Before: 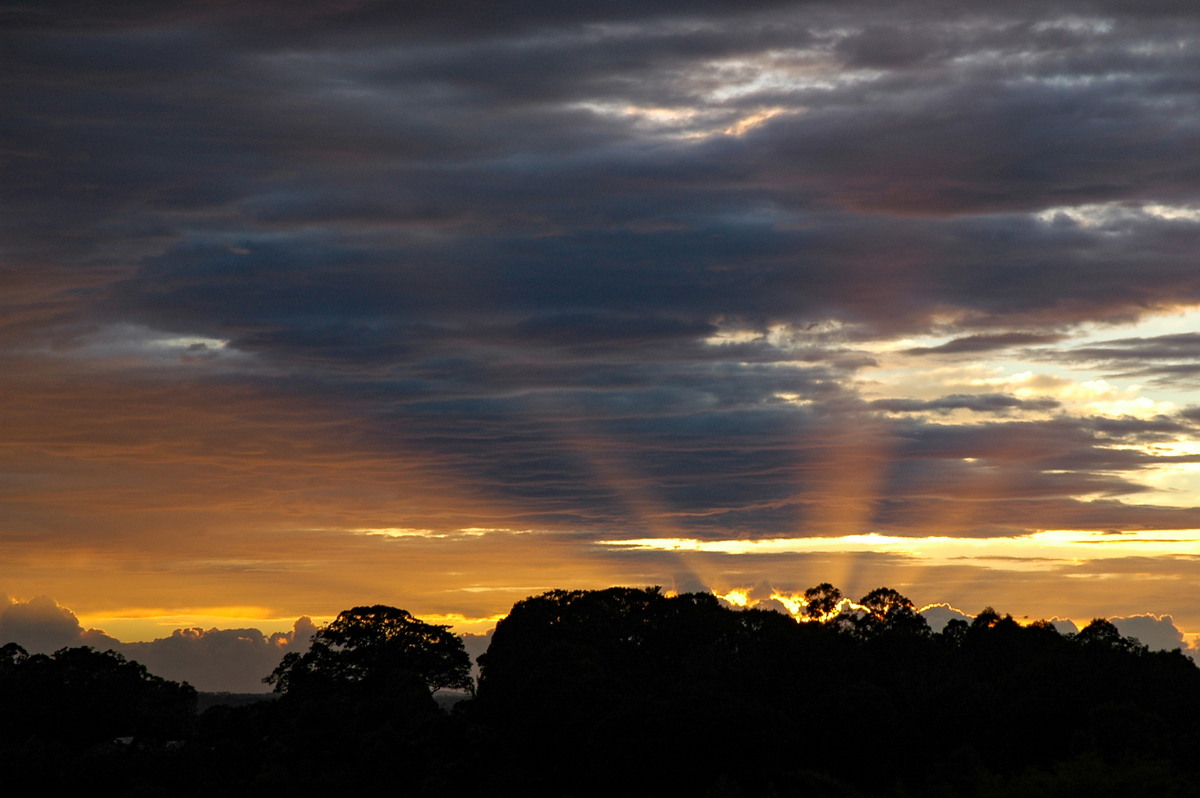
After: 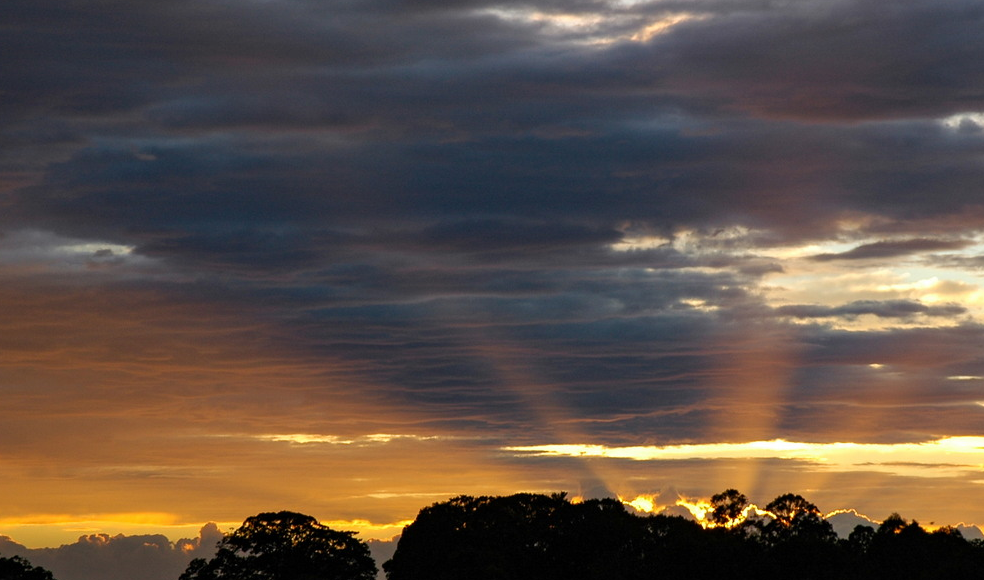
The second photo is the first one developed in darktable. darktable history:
white balance: emerald 1
crop: left 7.856%, top 11.836%, right 10.12%, bottom 15.387%
